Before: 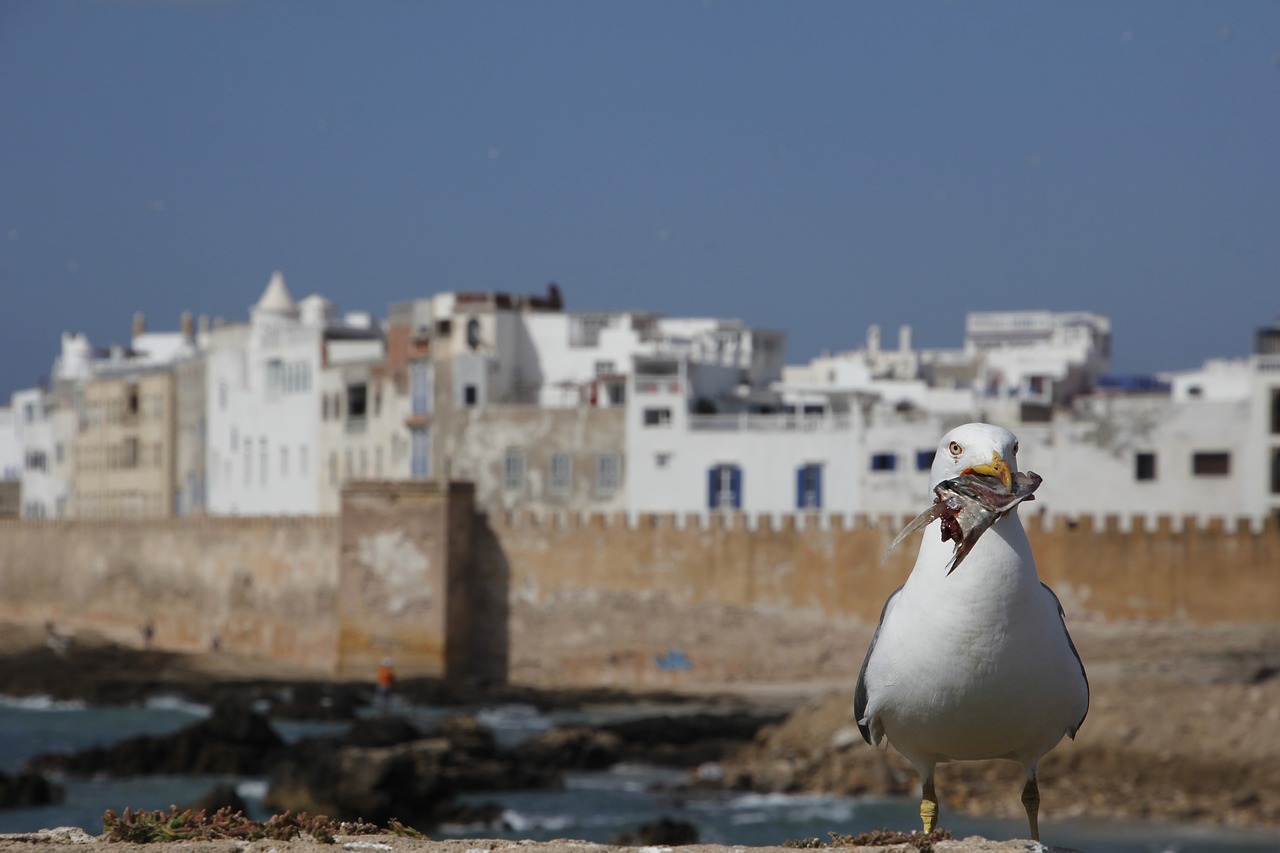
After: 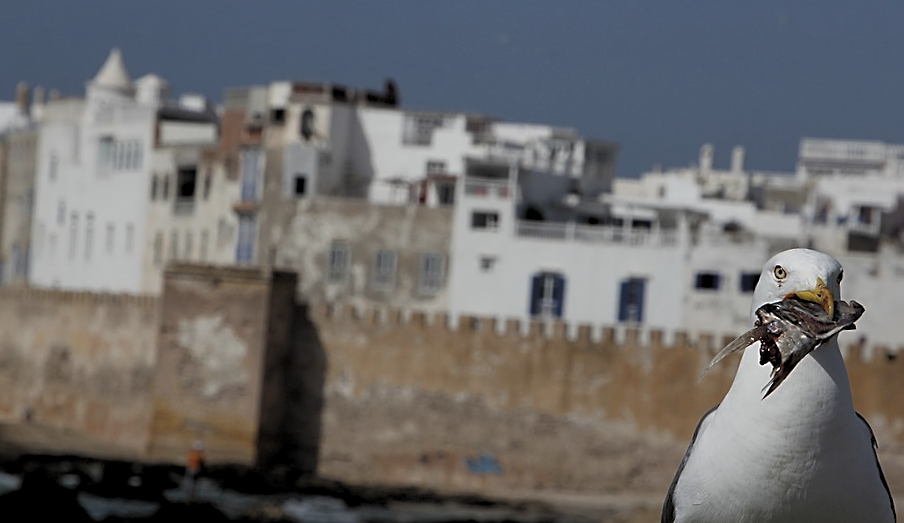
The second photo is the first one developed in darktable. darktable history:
levels: black 8.54%, levels [0.116, 0.574, 1]
sharpen: on, module defaults
crop and rotate: angle -4.03°, left 9.822%, top 20.541%, right 12.2%, bottom 11.829%
shadows and highlights: highlights color adjustment 49.51%
